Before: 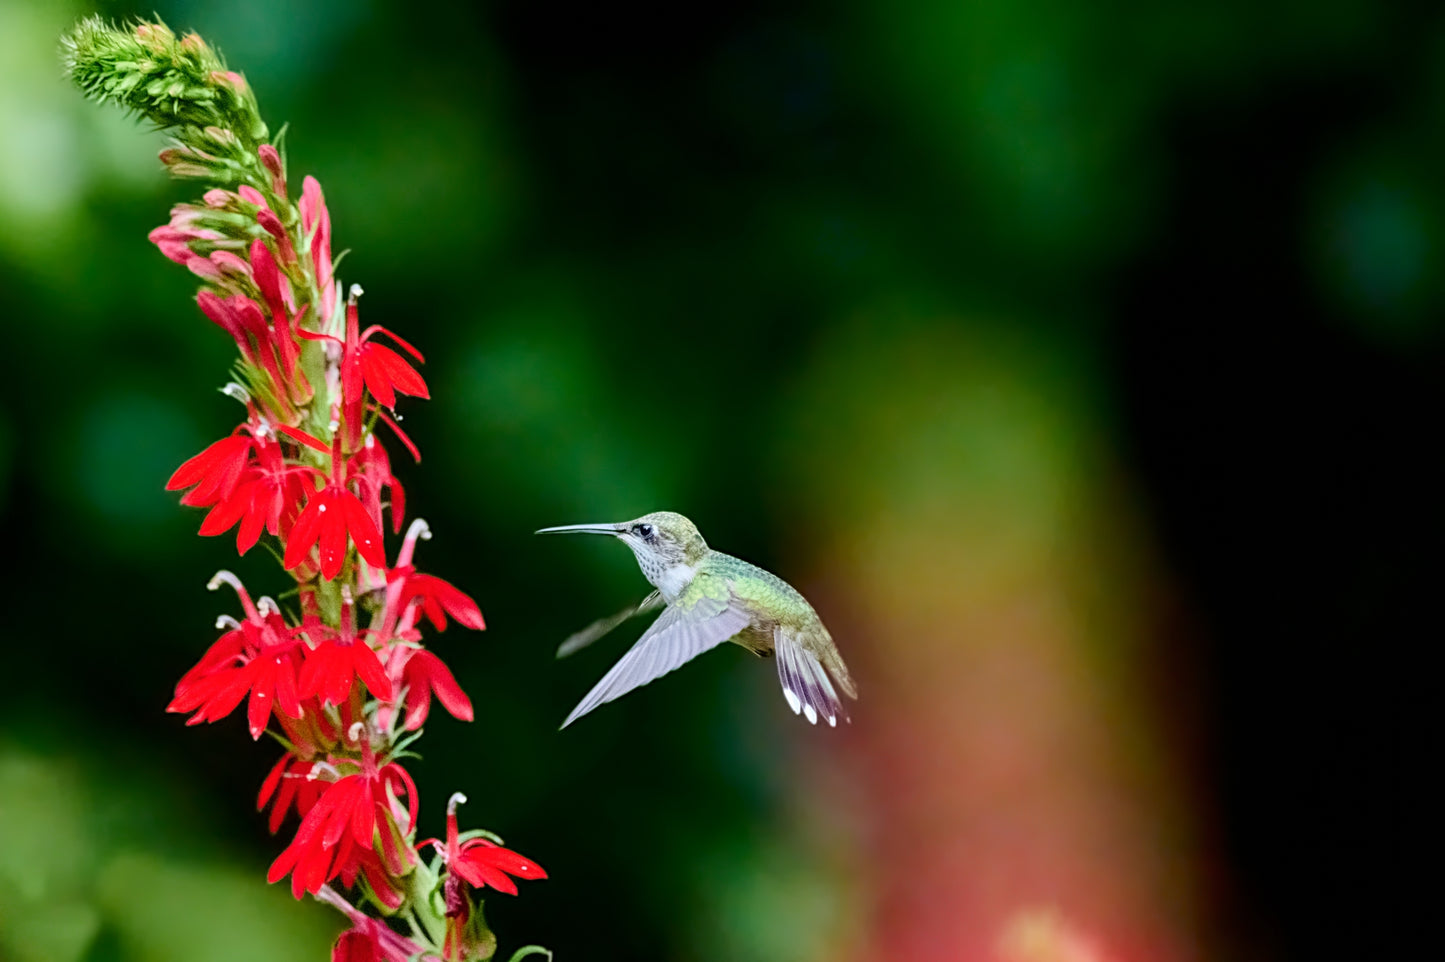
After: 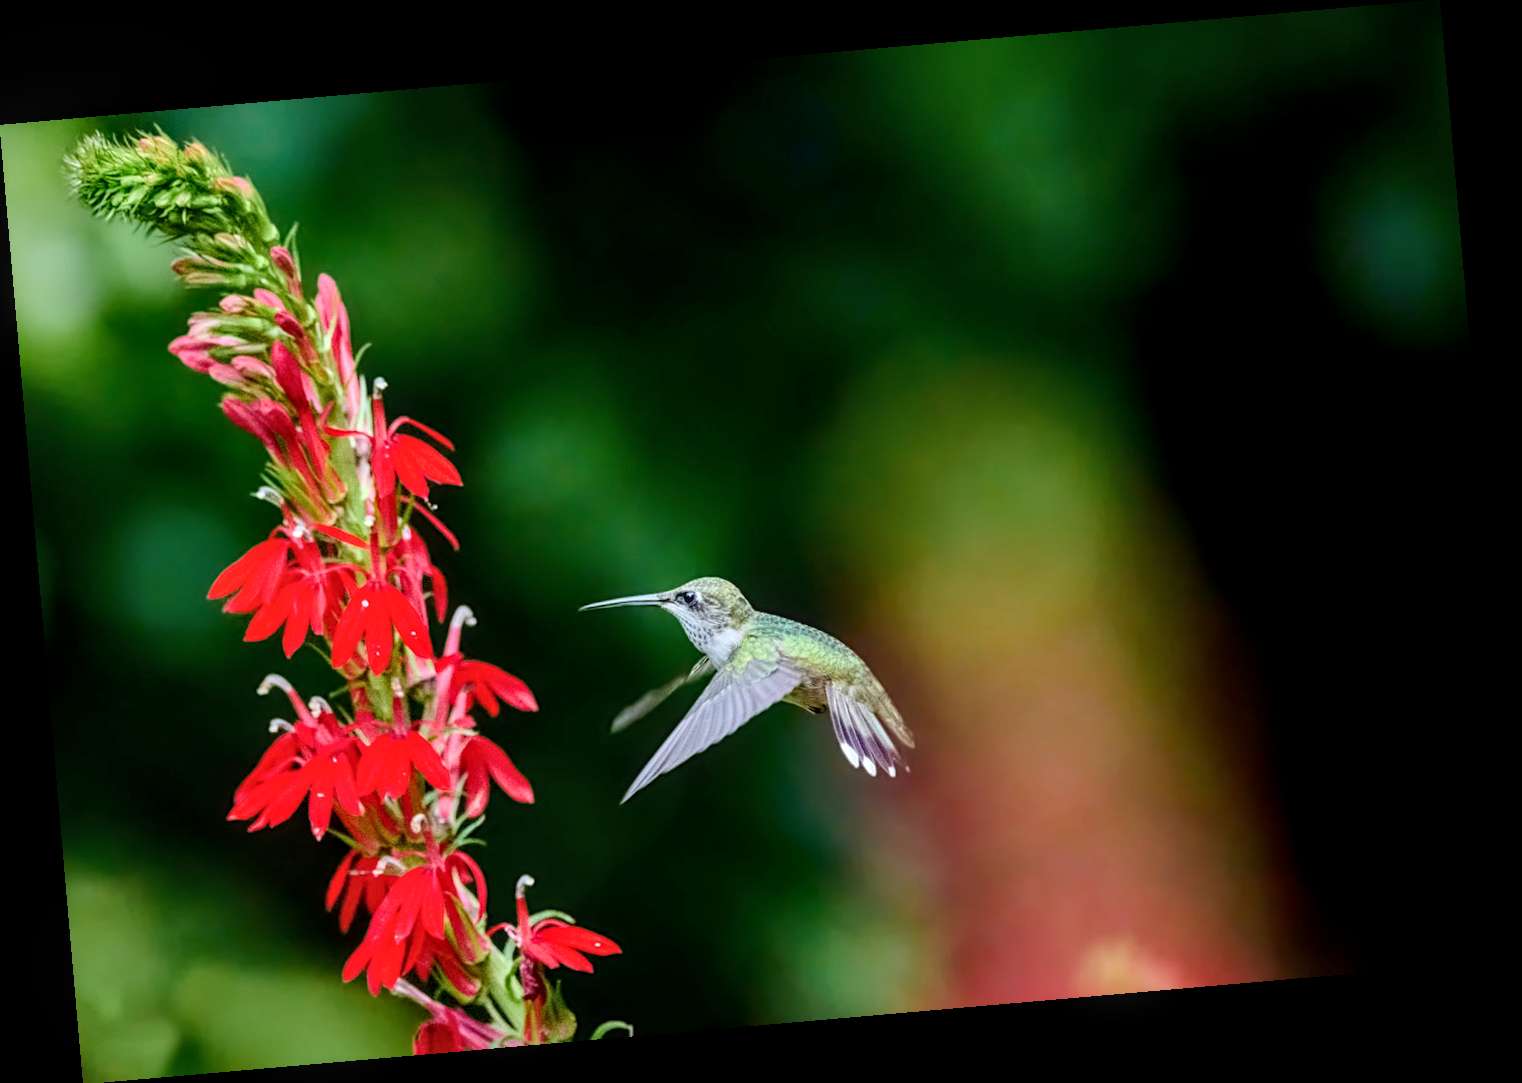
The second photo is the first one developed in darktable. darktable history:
rotate and perspective: rotation -4.98°, automatic cropping off
local contrast: on, module defaults
